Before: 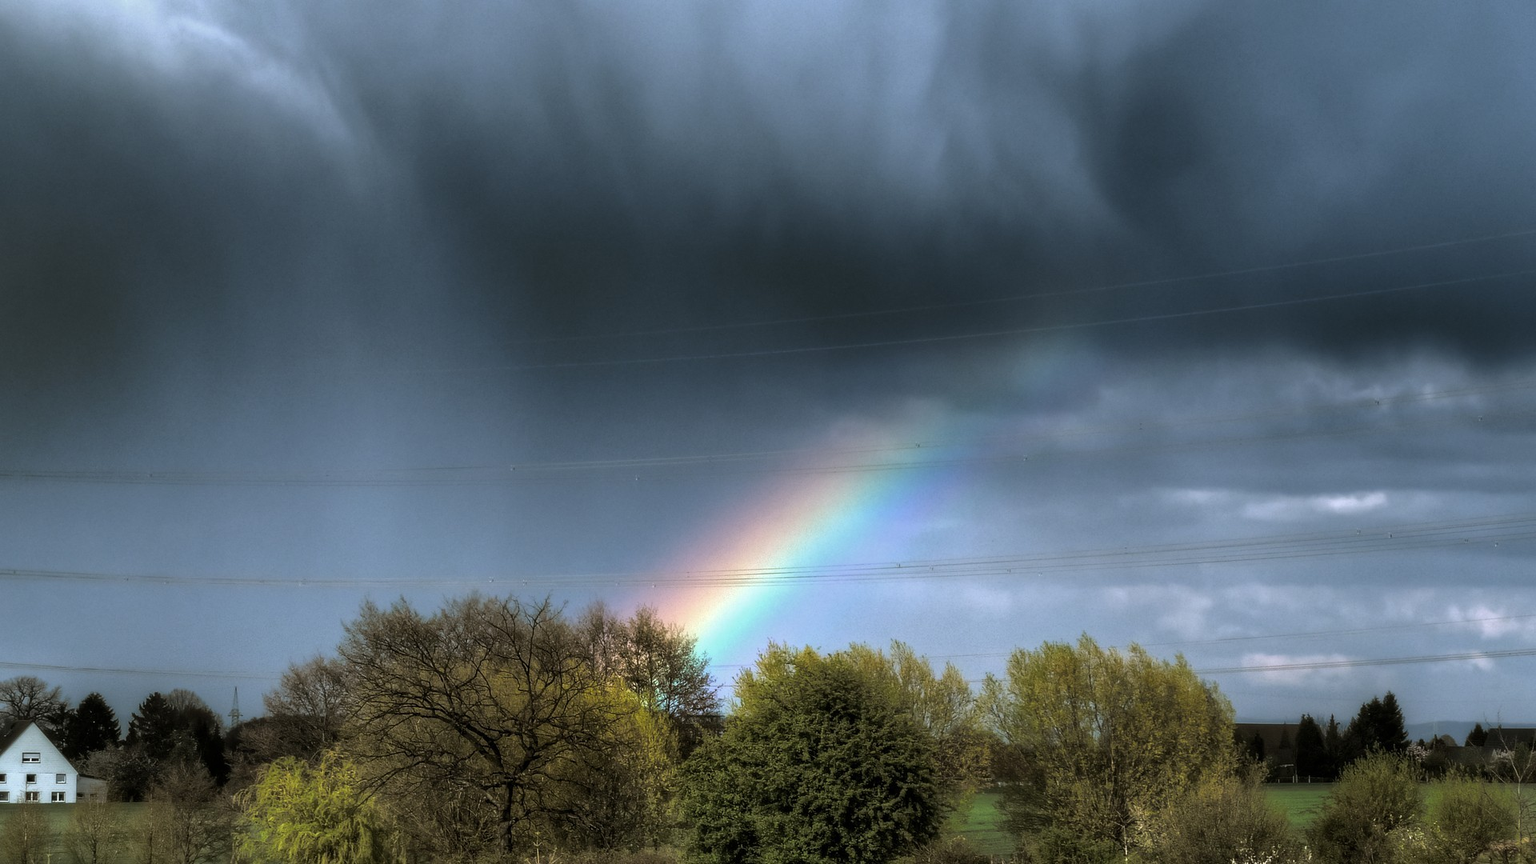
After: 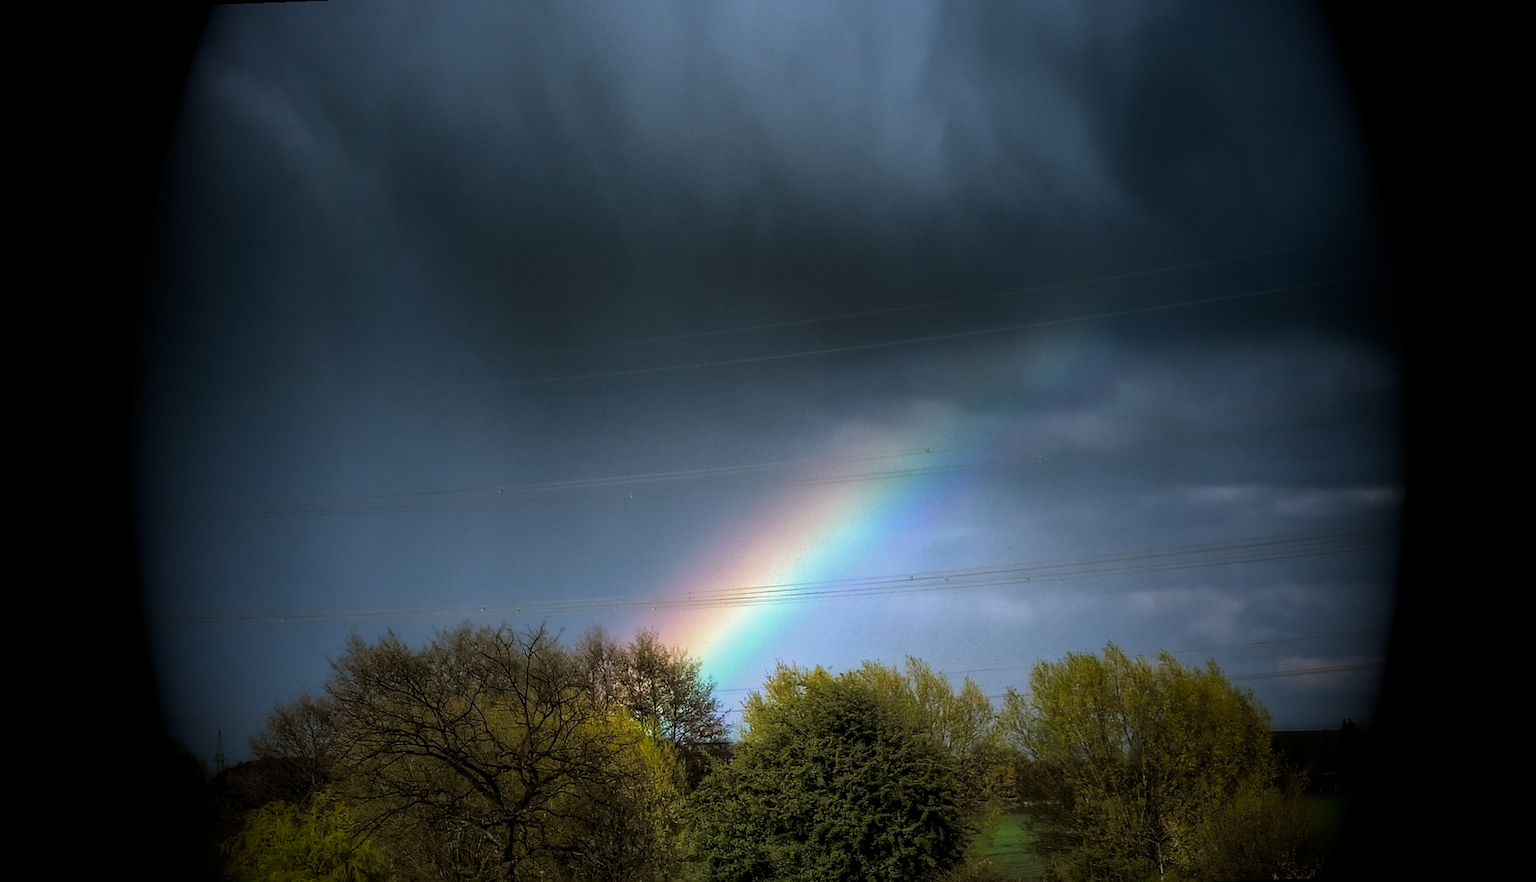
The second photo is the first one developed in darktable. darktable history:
sharpen: amount 0.2
rotate and perspective: rotation -2.12°, lens shift (vertical) 0.009, lens shift (horizontal) -0.008, automatic cropping original format, crop left 0.036, crop right 0.964, crop top 0.05, crop bottom 0.959
vignetting: fall-off start 15.9%, fall-off radius 100%, brightness -1, saturation 0.5, width/height ratio 0.719
exposure: black level correction 0.001, compensate highlight preservation false
